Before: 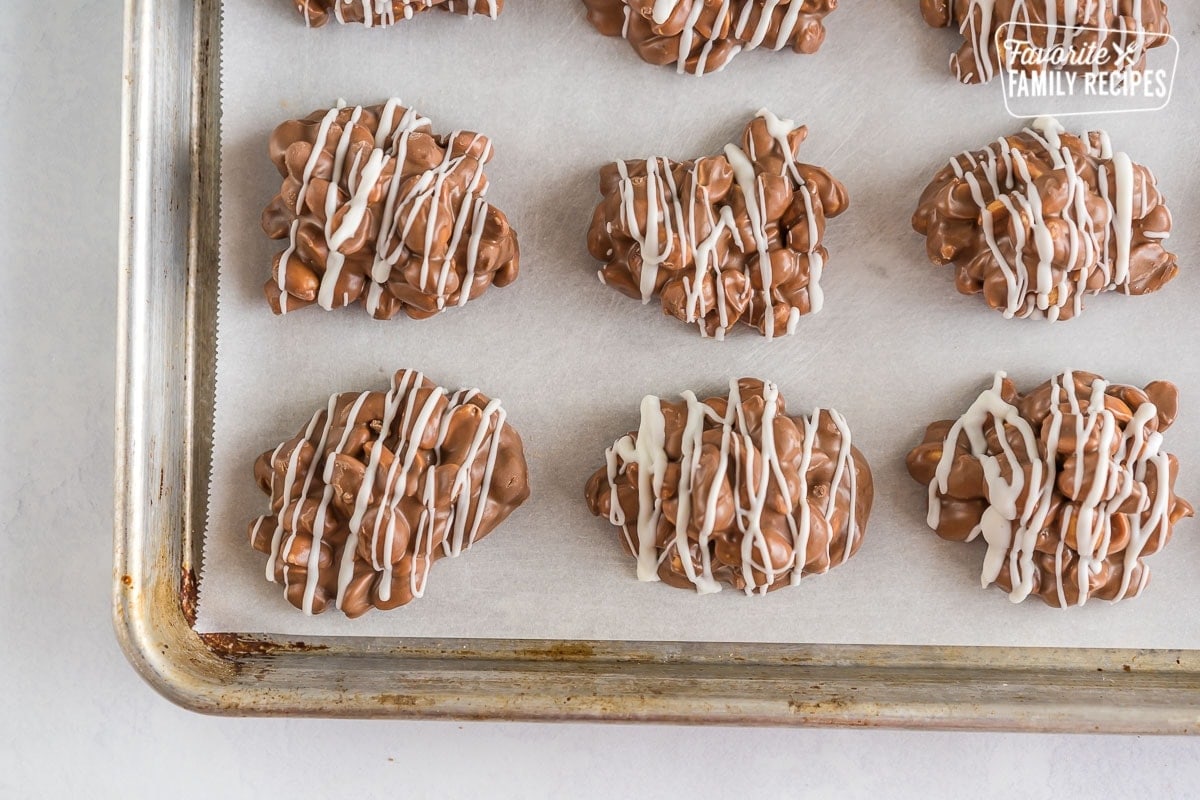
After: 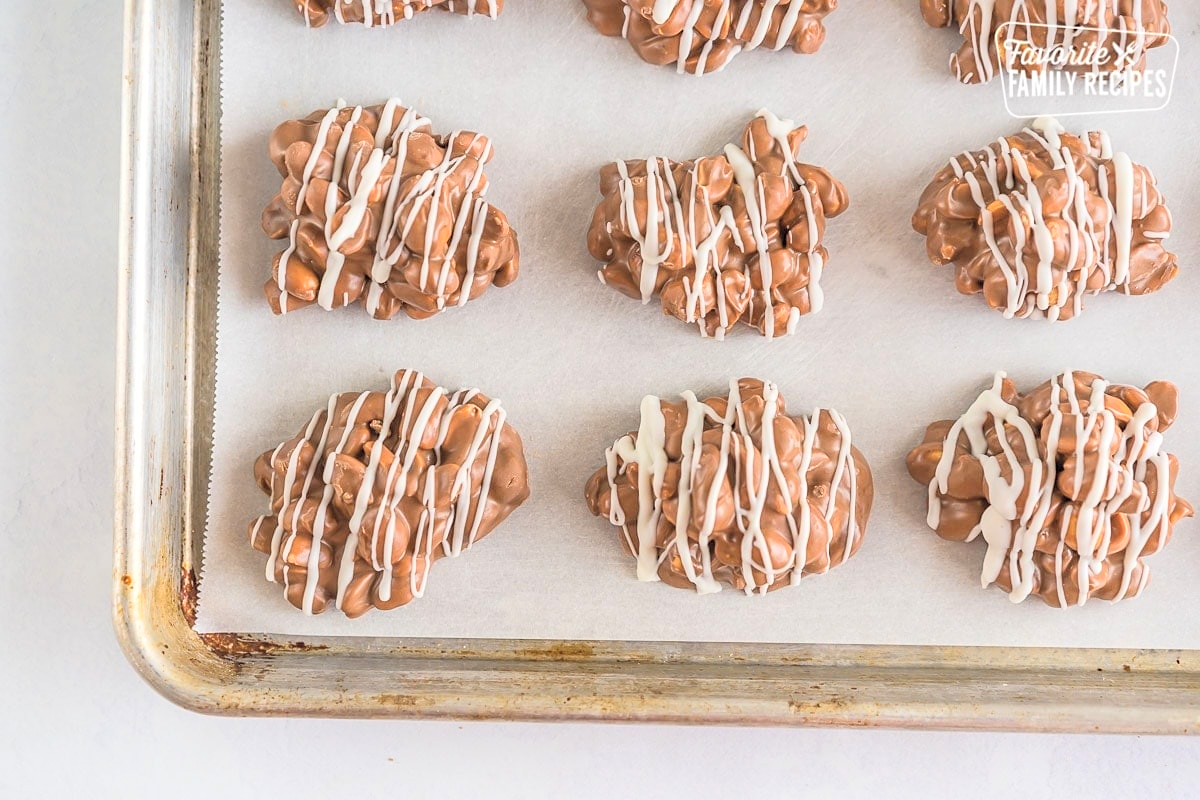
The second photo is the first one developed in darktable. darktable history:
sharpen: amount 0.201
contrast brightness saturation: contrast 0.098, brightness 0.313, saturation 0.142
